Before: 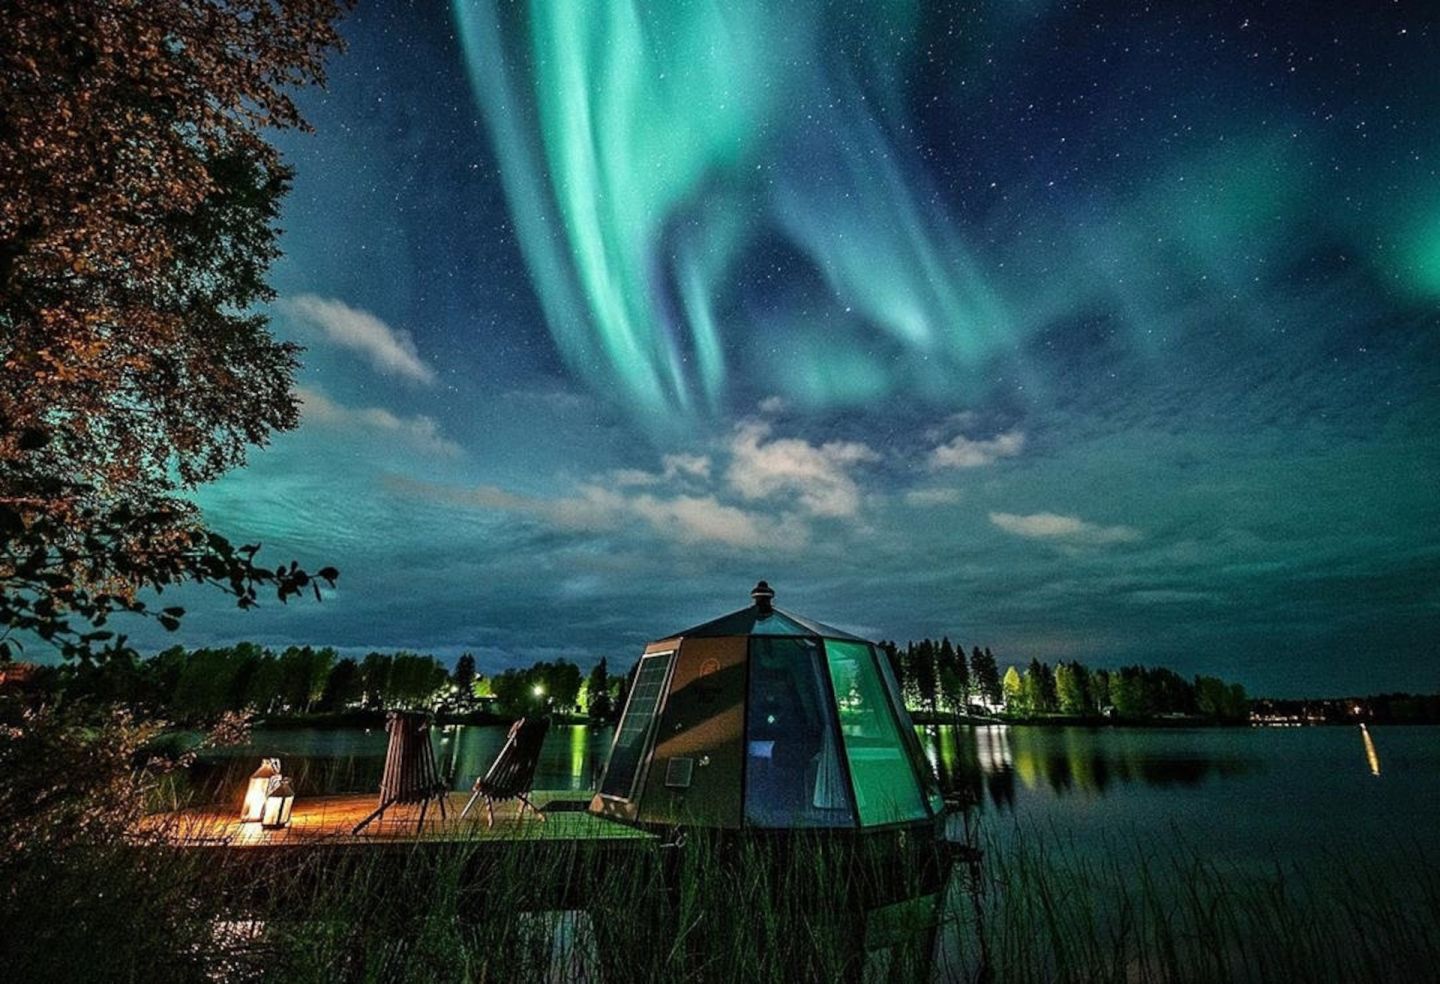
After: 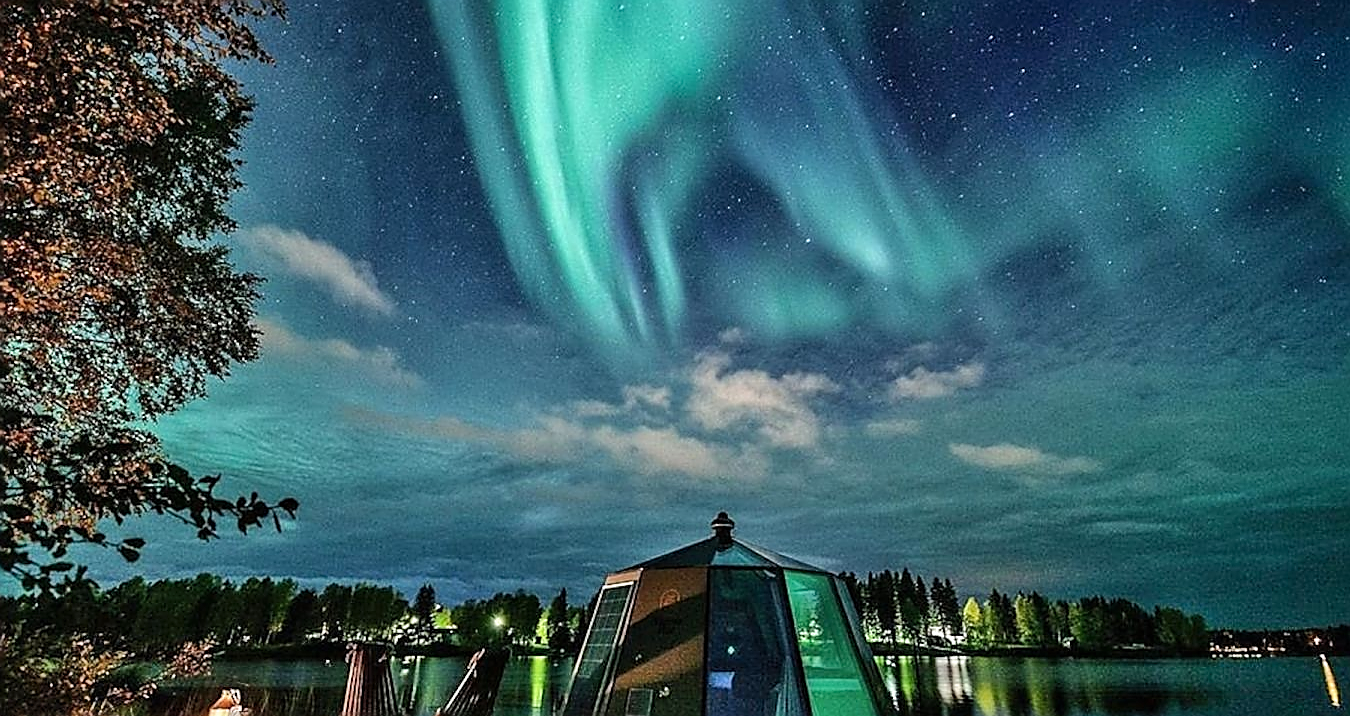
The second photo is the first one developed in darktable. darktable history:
crop: left 2.823%, top 7.014%, right 3.401%, bottom 20.186%
shadows and highlights: low approximation 0.01, soften with gaussian
sharpen: radius 1.381, amount 1.233, threshold 0.65
